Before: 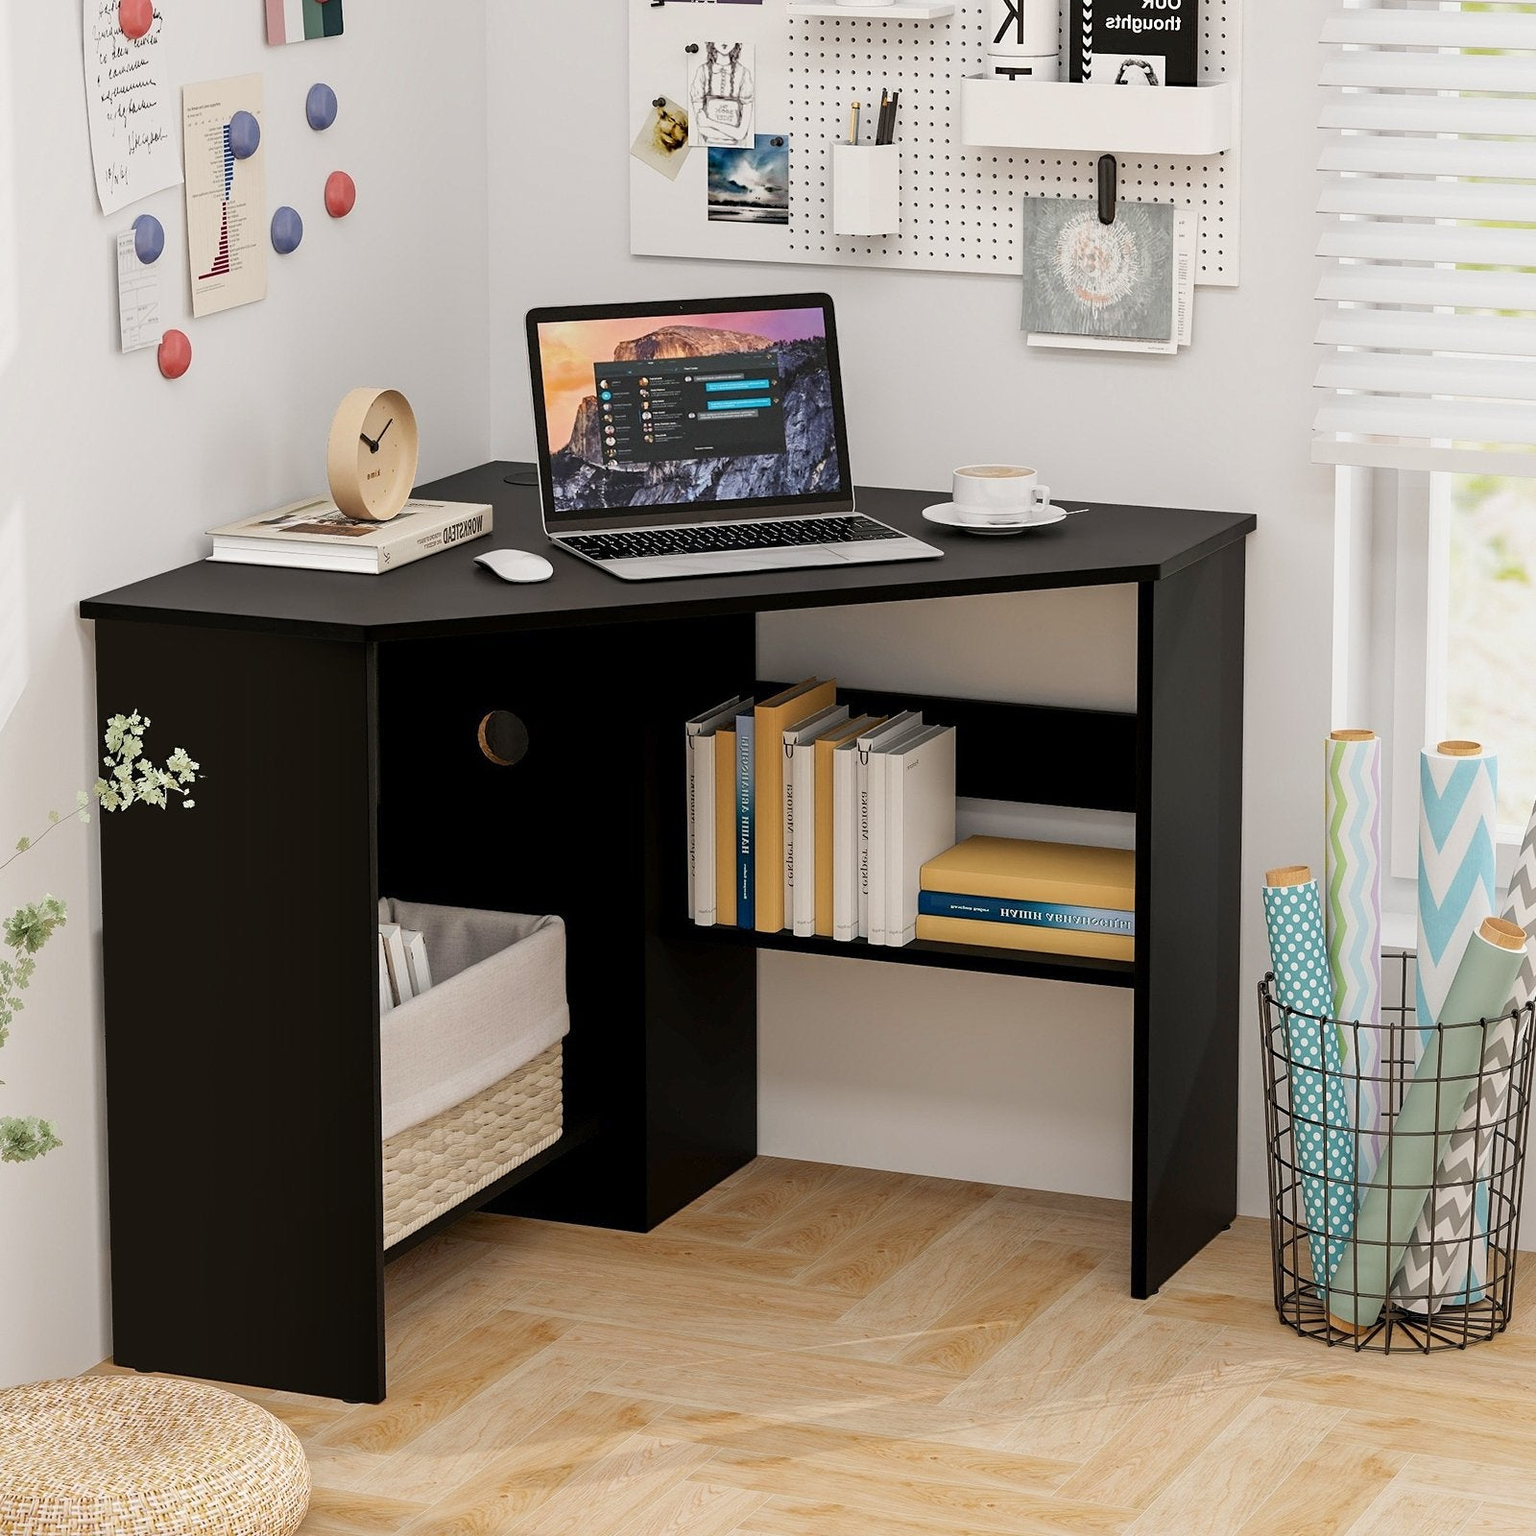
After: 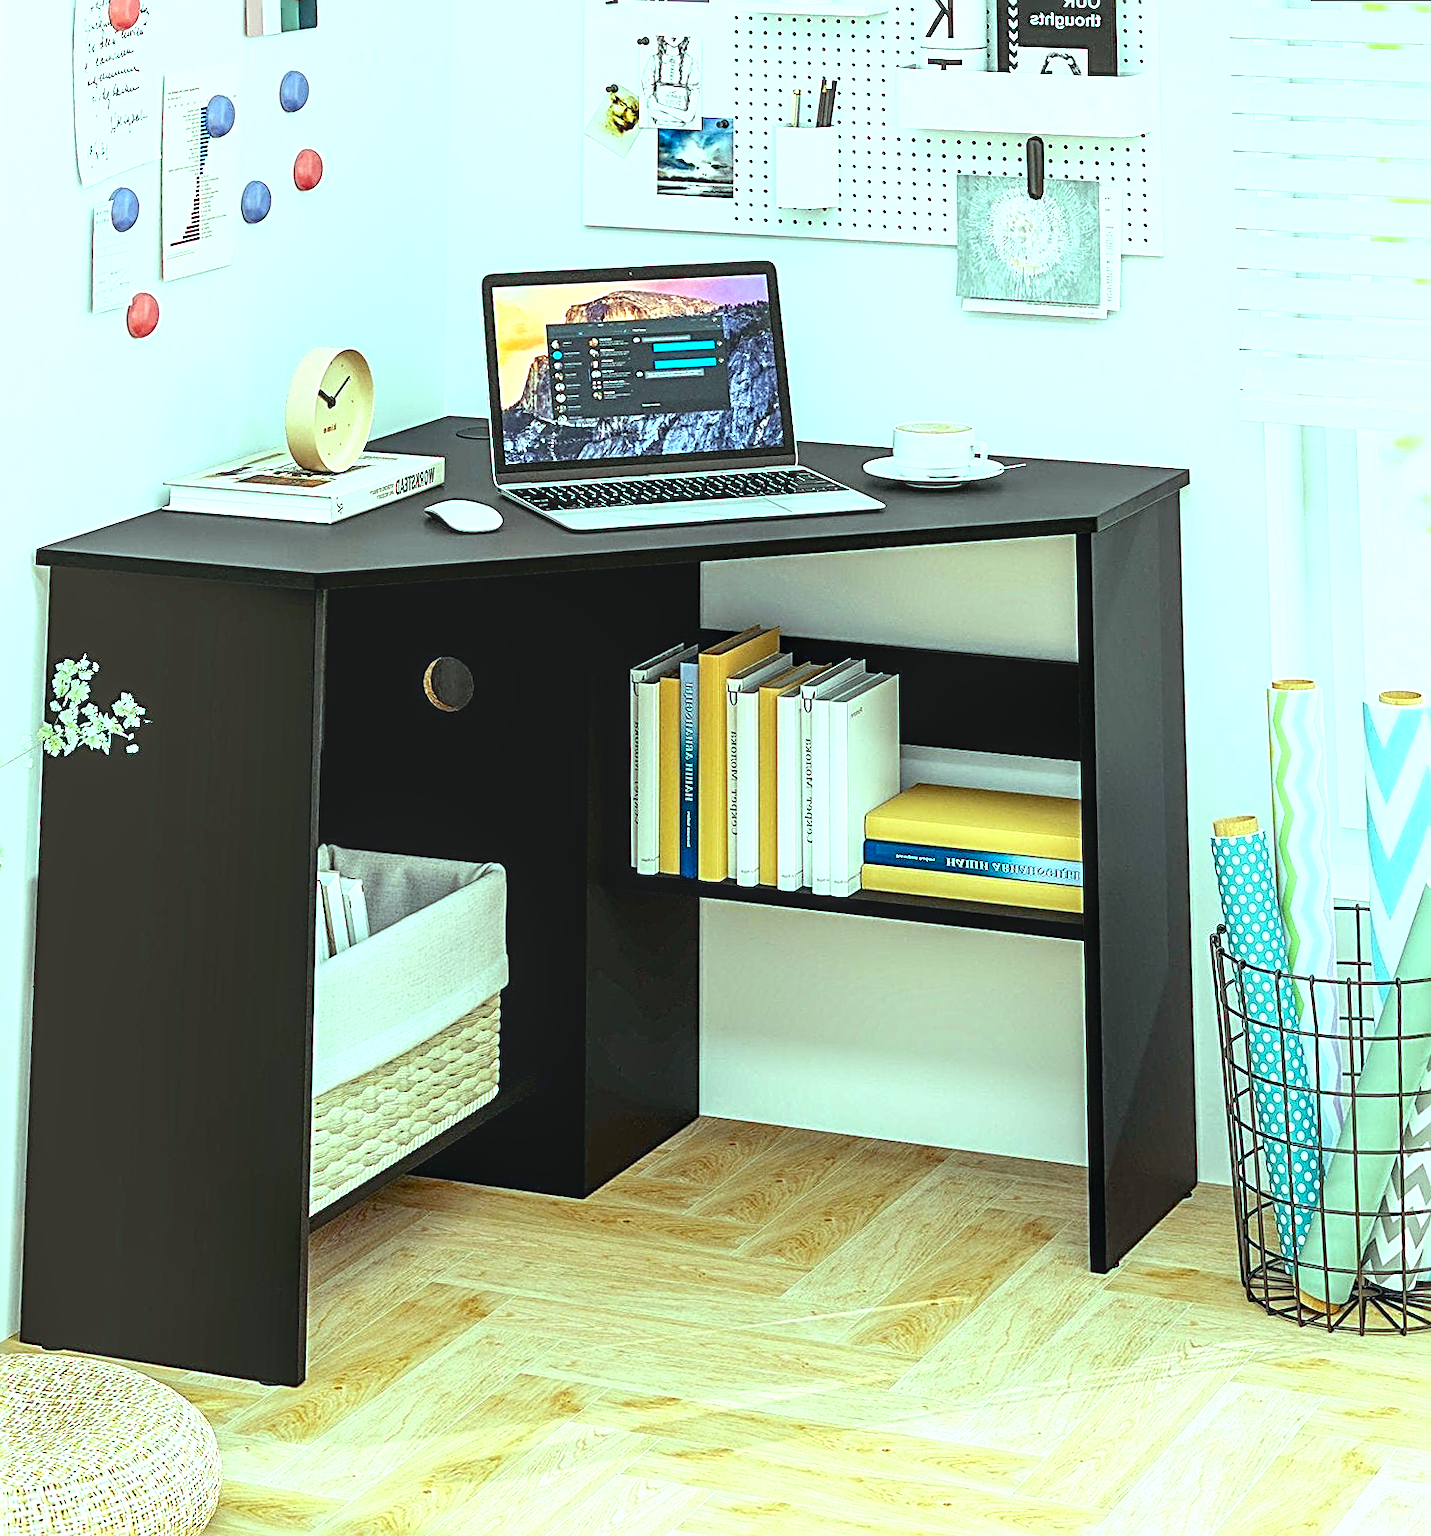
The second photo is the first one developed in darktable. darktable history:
color balance: mode lift, gamma, gain (sRGB), lift [0.997, 0.979, 1.021, 1.011], gamma [1, 1.084, 0.916, 0.998], gain [1, 0.87, 1.13, 1.101], contrast 4.55%, contrast fulcrum 38.24%, output saturation 104.09%
sharpen: radius 2.817, amount 0.715
rotate and perspective: rotation 0.215°, lens shift (vertical) -0.139, crop left 0.069, crop right 0.939, crop top 0.002, crop bottom 0.996
white balance: emerald 1
contrast brightness saturation: contrast 0.09, saturation 0.28
exposure: exposure 1 EV, compensate highlight preservation false
local contrast: on, module defaults
